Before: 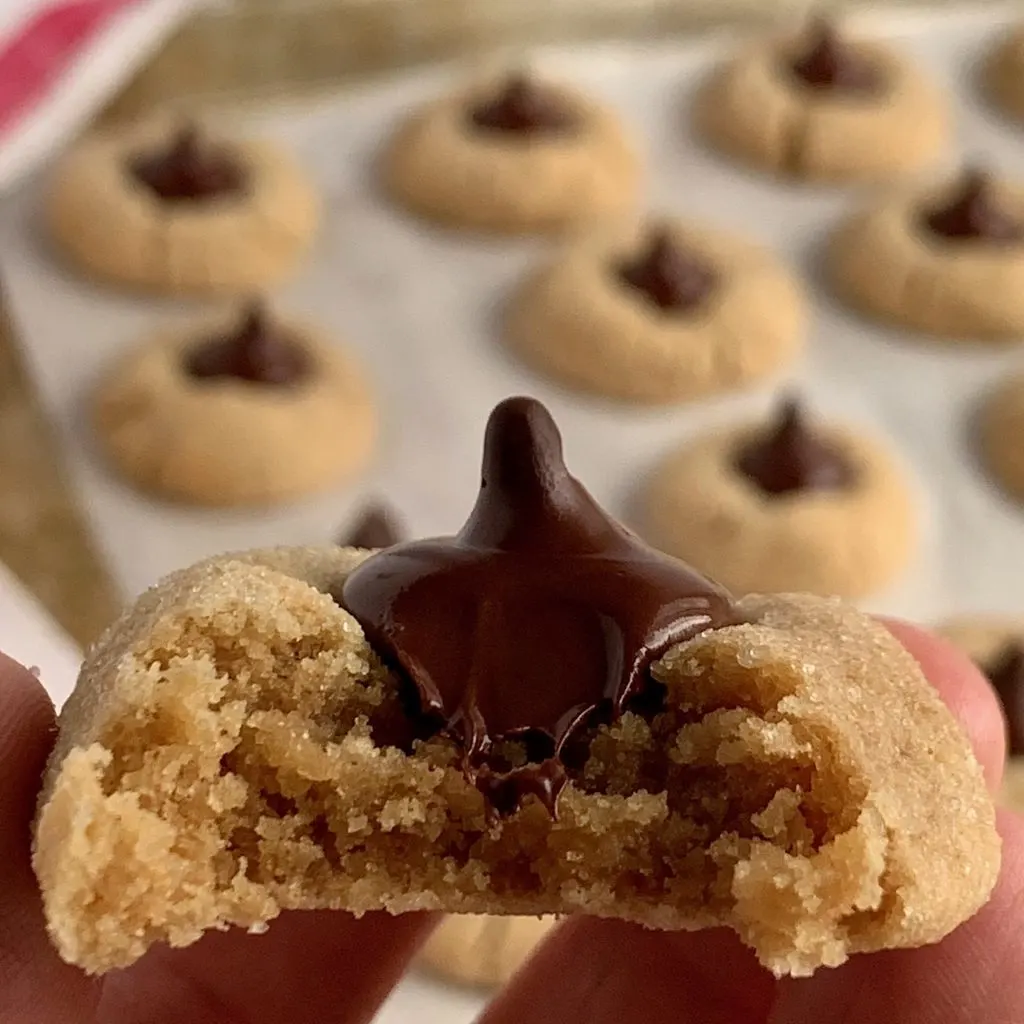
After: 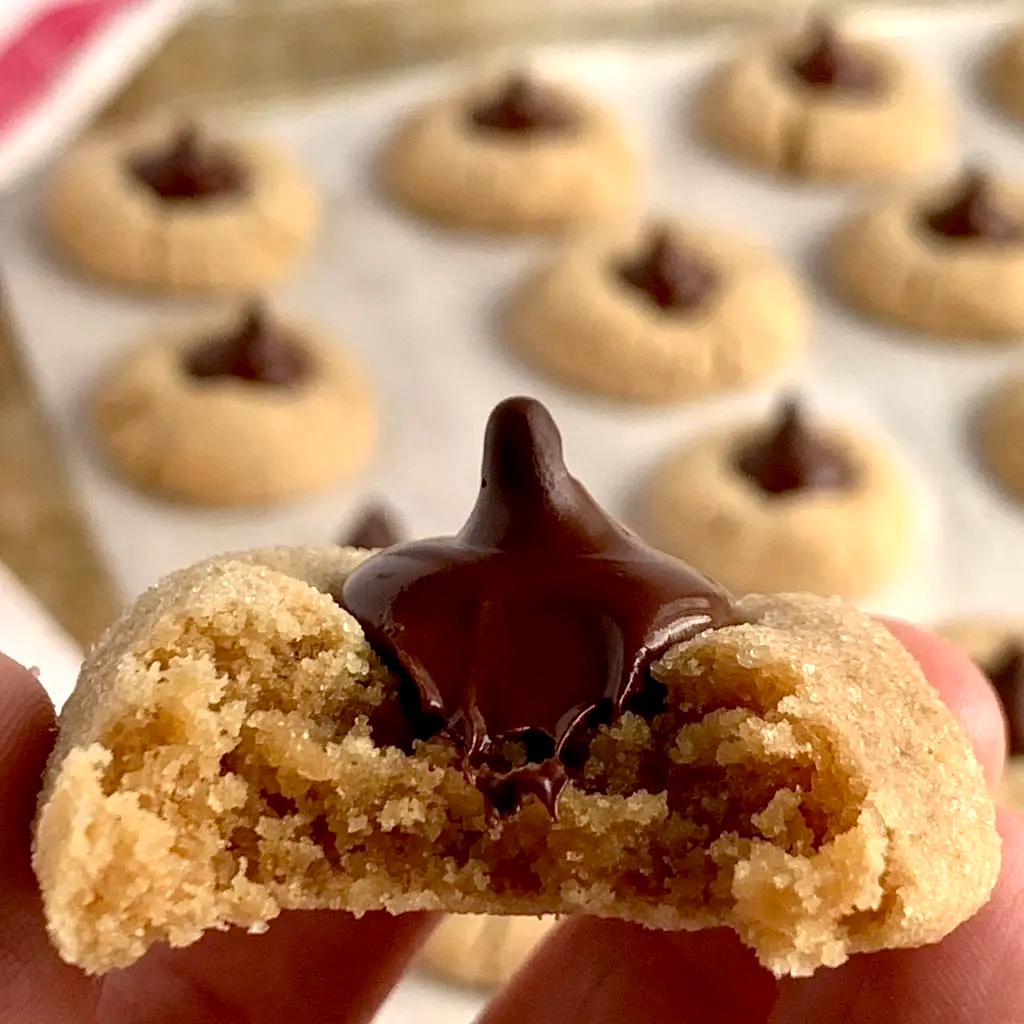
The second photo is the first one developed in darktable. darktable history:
exposure: exposure 0.509 EV, compensate exposure bias true, compensate highlight preservation false
